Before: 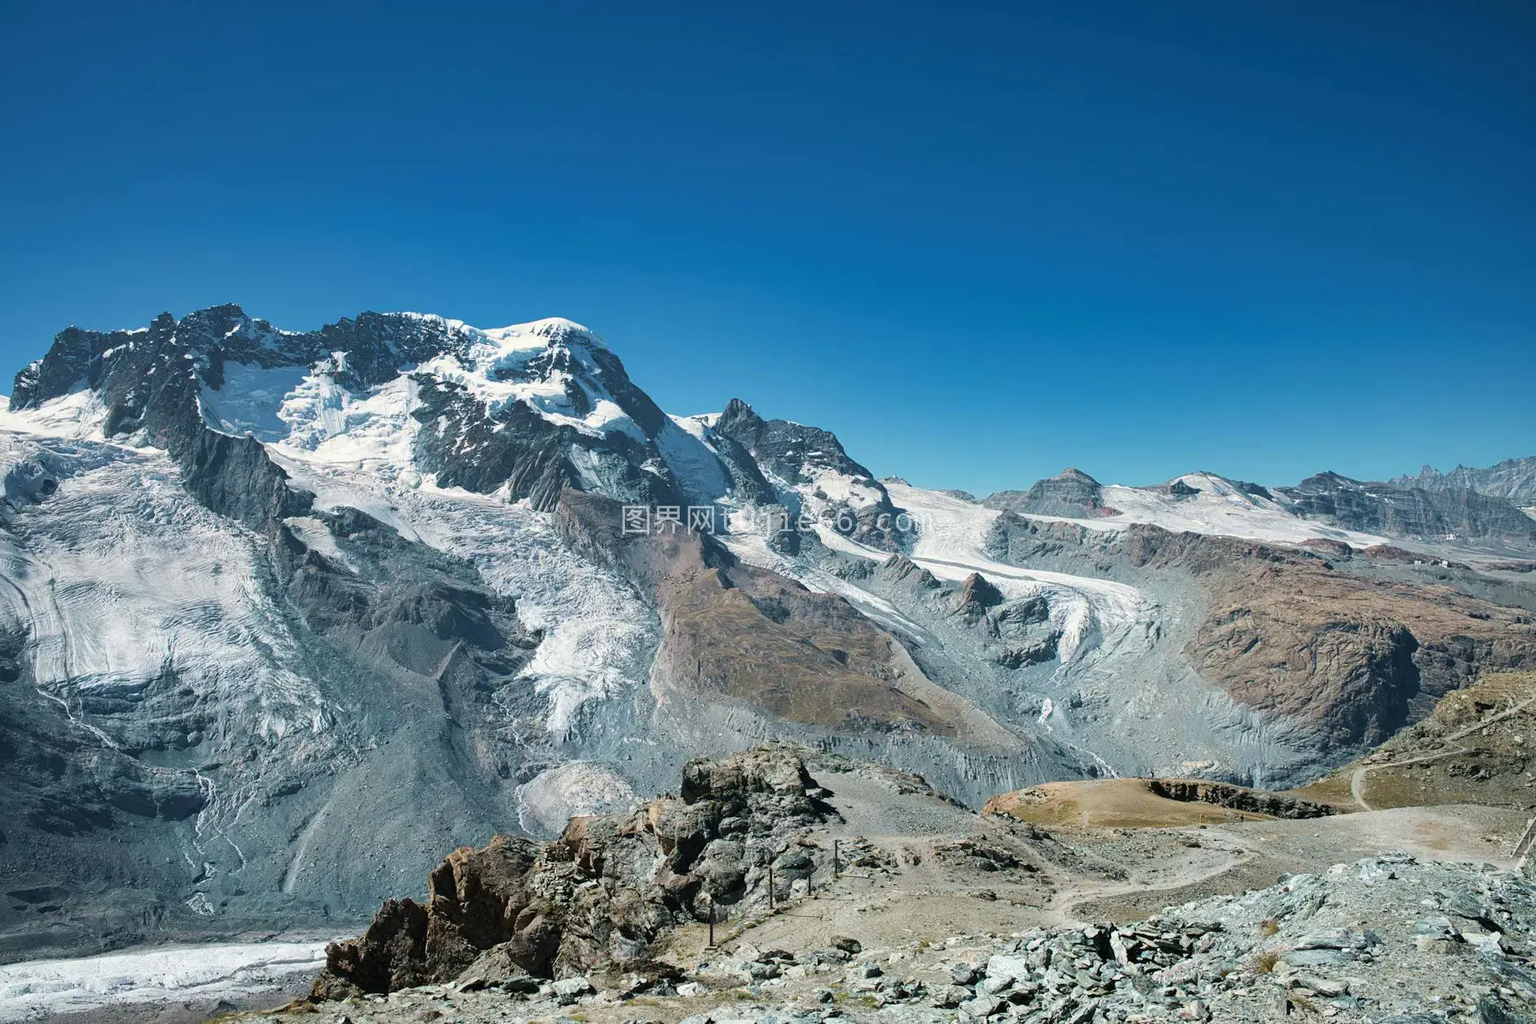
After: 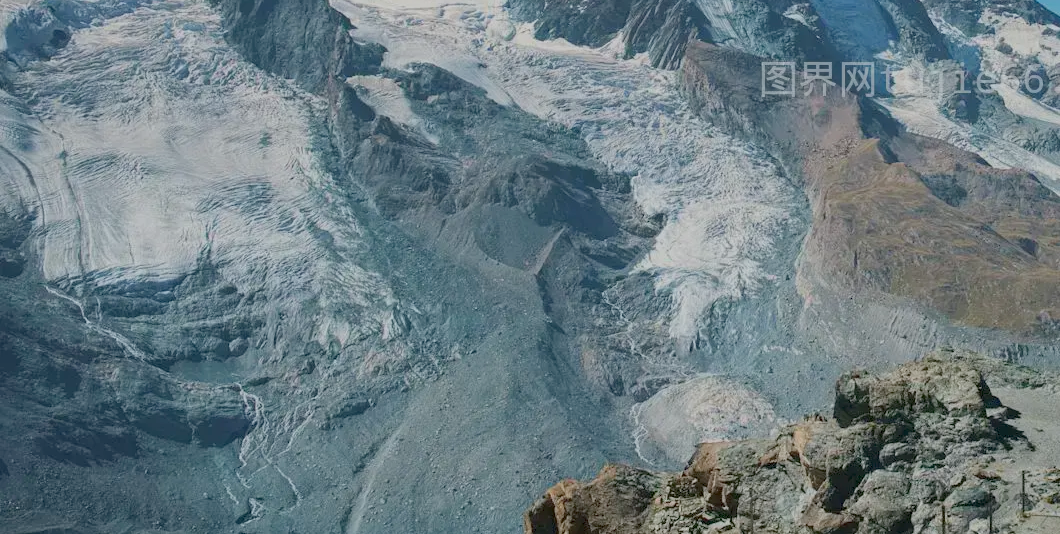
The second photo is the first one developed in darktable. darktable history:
crop: top 44.483%, right 43.593%, bottom 12.892%
color balance rgb: contrast -30%
